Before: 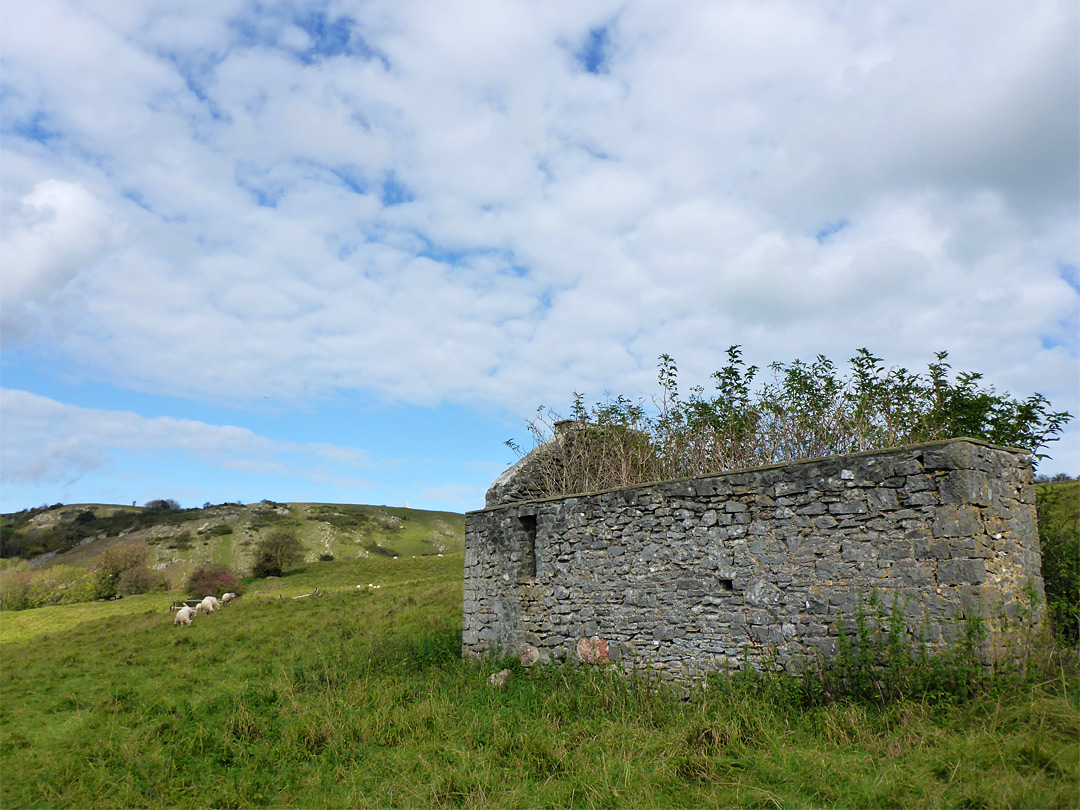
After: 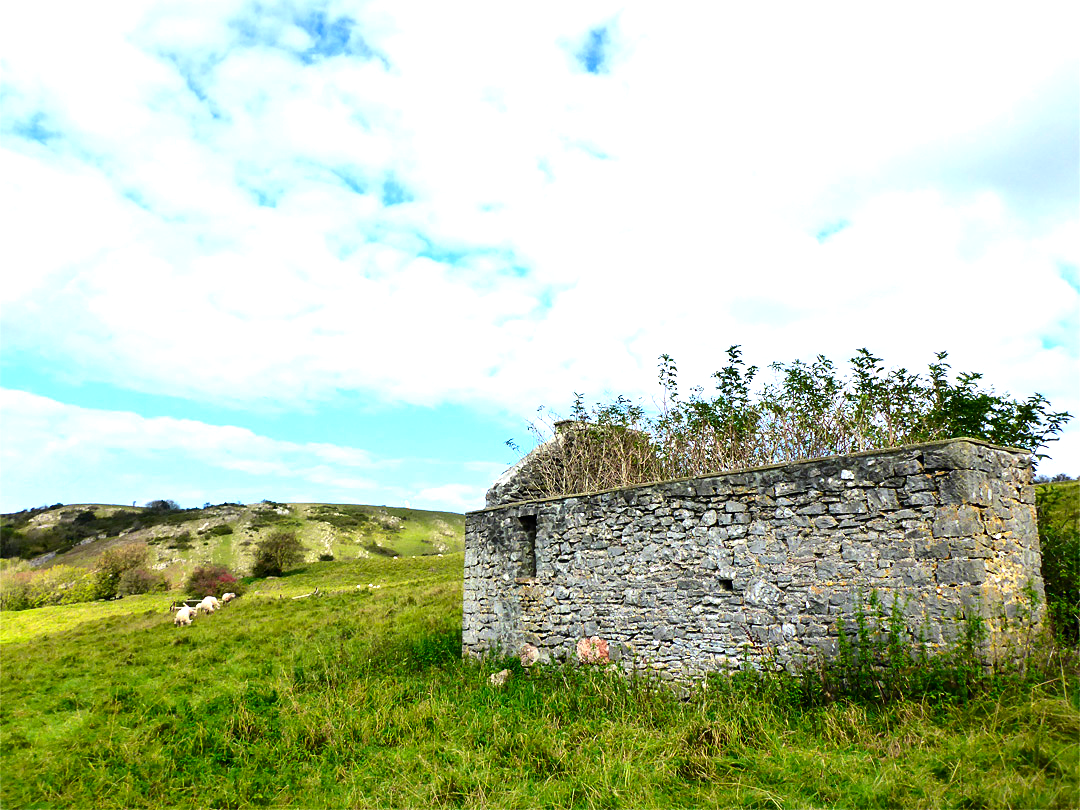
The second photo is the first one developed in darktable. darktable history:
exposure: black level correction 0.001, exposure 1.12 EV, compensate highlight preservation false
contrast brightness saturation: contrast 0.186, brightness -0.114, saturation 0.209
tone equalizer: -7 EV 0.13 EV, smoothing diameter 24.84%, edges refinement/feathering 11.73, preserve details guided filter
